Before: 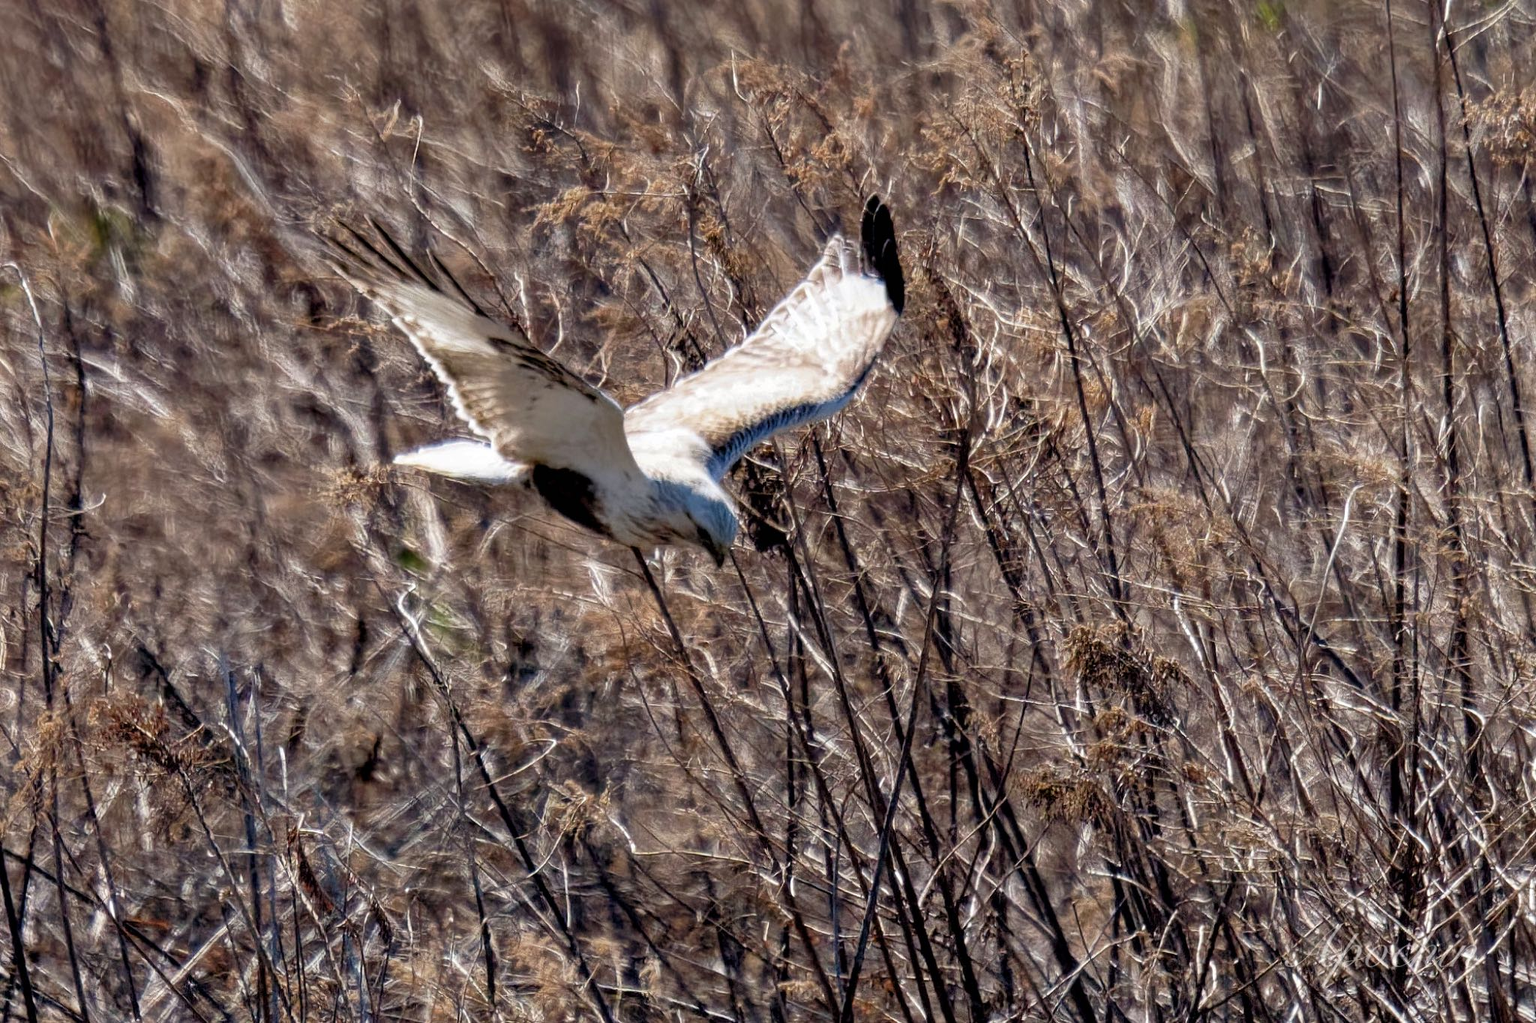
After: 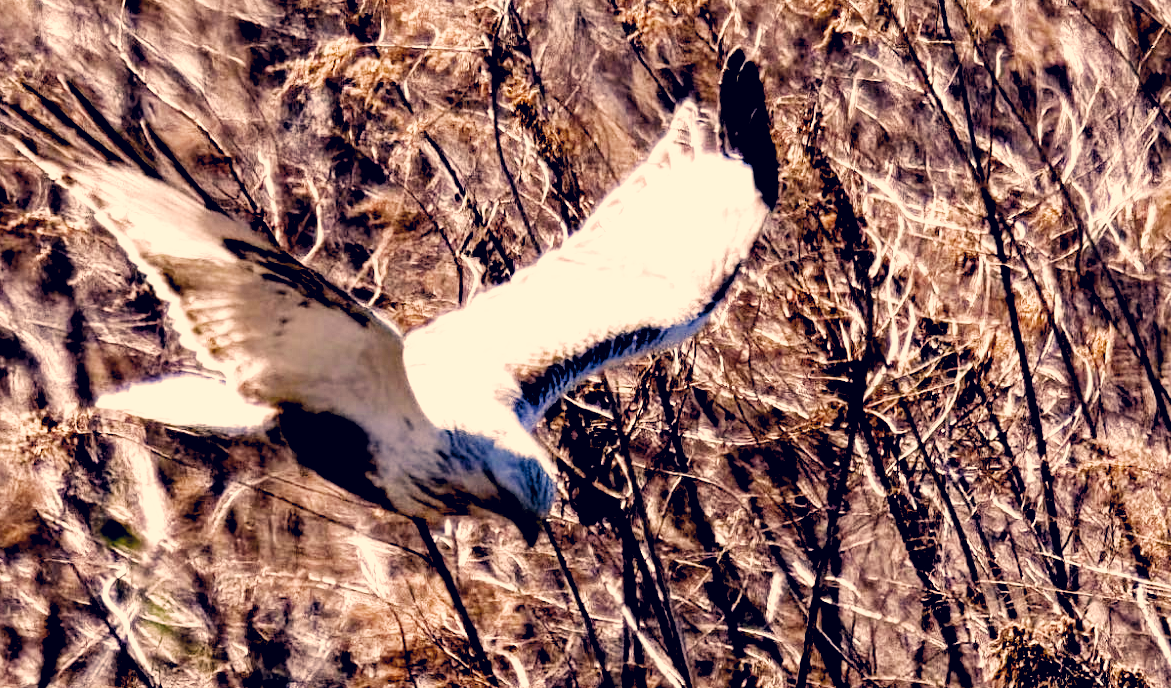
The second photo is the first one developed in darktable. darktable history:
exposure: black level correction 0.035, exposure 0.9 EV, compensate highlight preservation false
filmic rgb: black relative exposure -6.43 EV, white relative exposure 2.43 EV, threshold 3 EV, hardness 5.27, latitude 0.1%, contrast 1.425, highlights saturation mix 2%, preserve chrominance no, color science v5 (2021), contrast in shadows safe, contrast in highlights safe, enable highlight reconstruction true
crop: left 20.932%, top 15.471%, right 21.848%, bottom 34.081%
color correction: highlights a* 19.59, highlights b* 27.49, shadows a* 3.46, shadows b* -17.28, saturation 0.73
